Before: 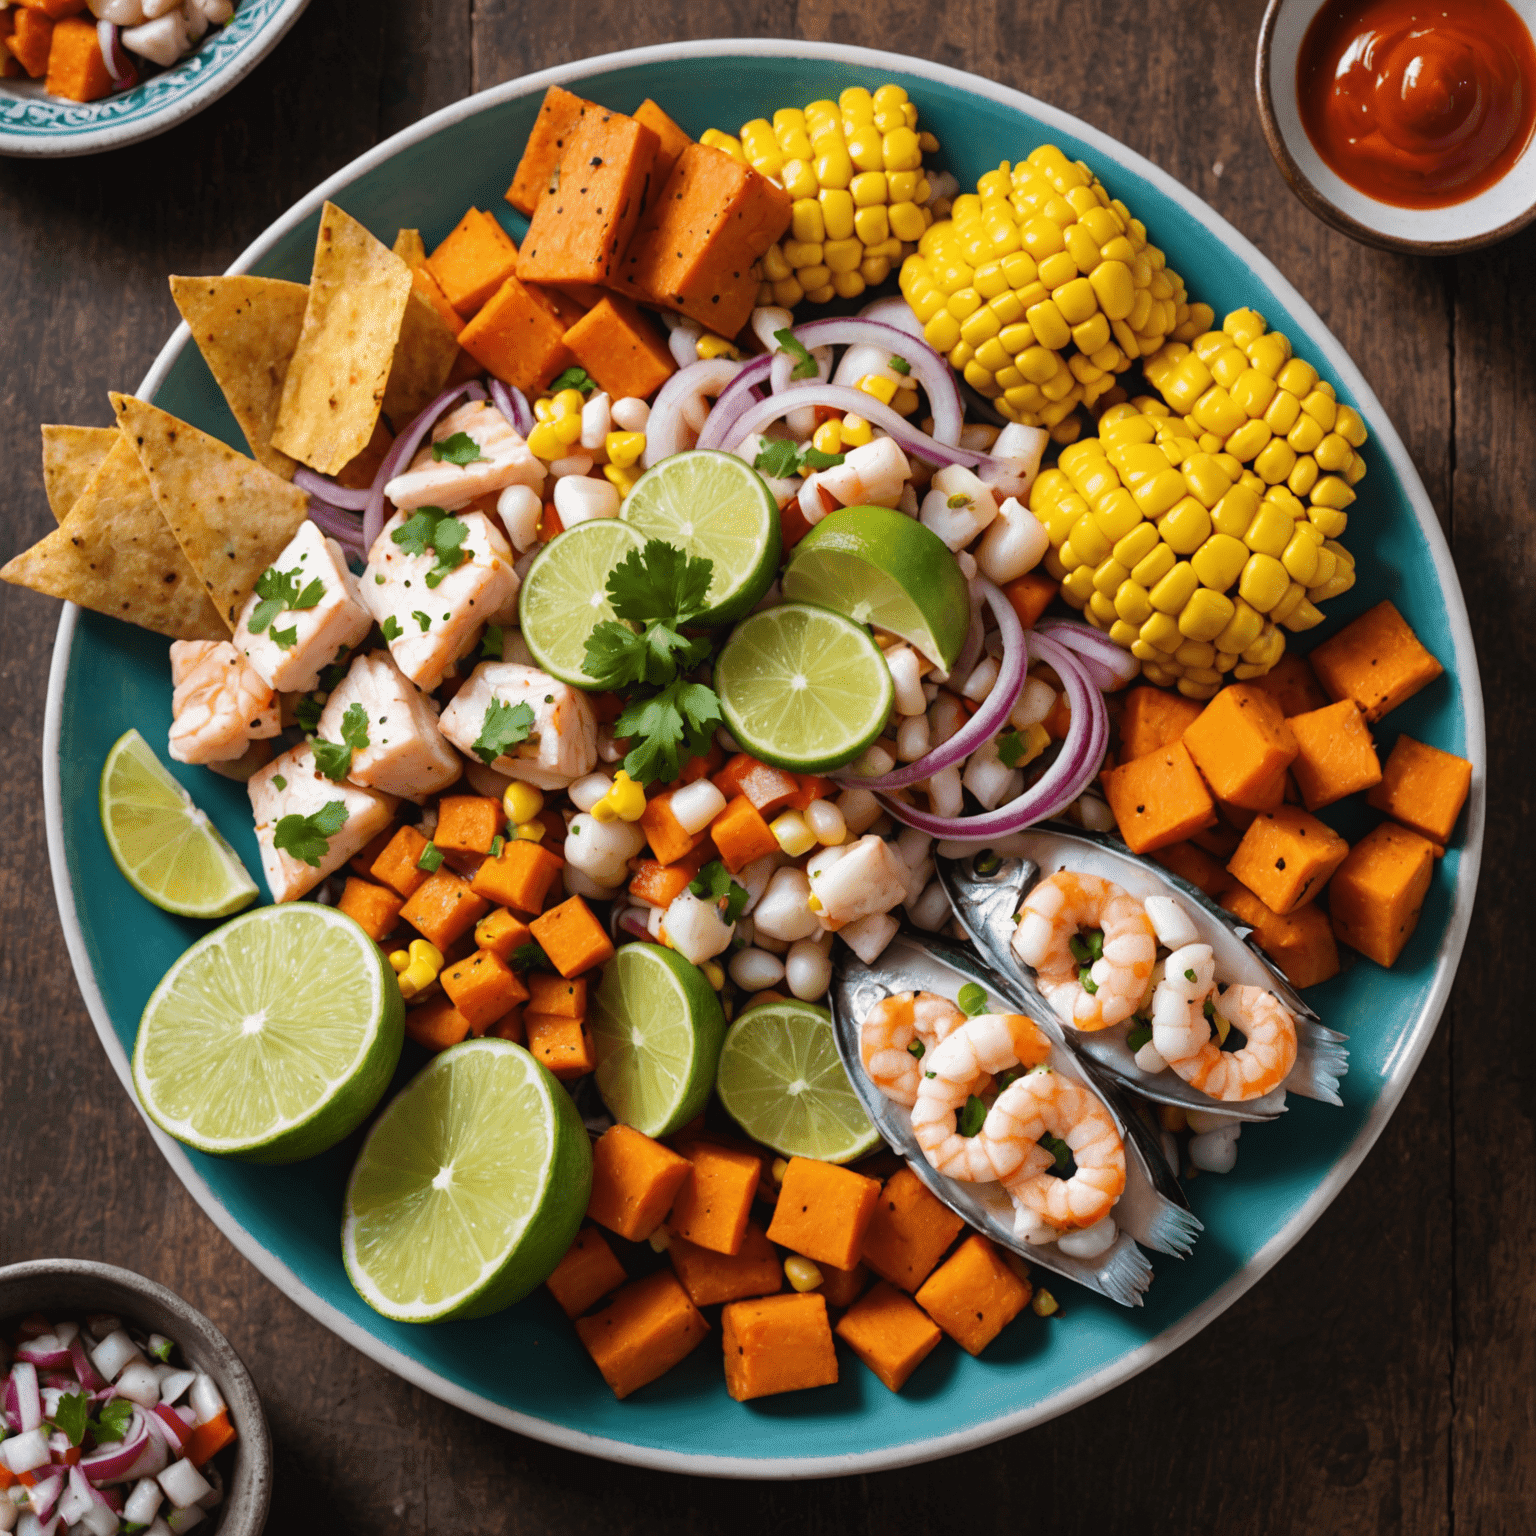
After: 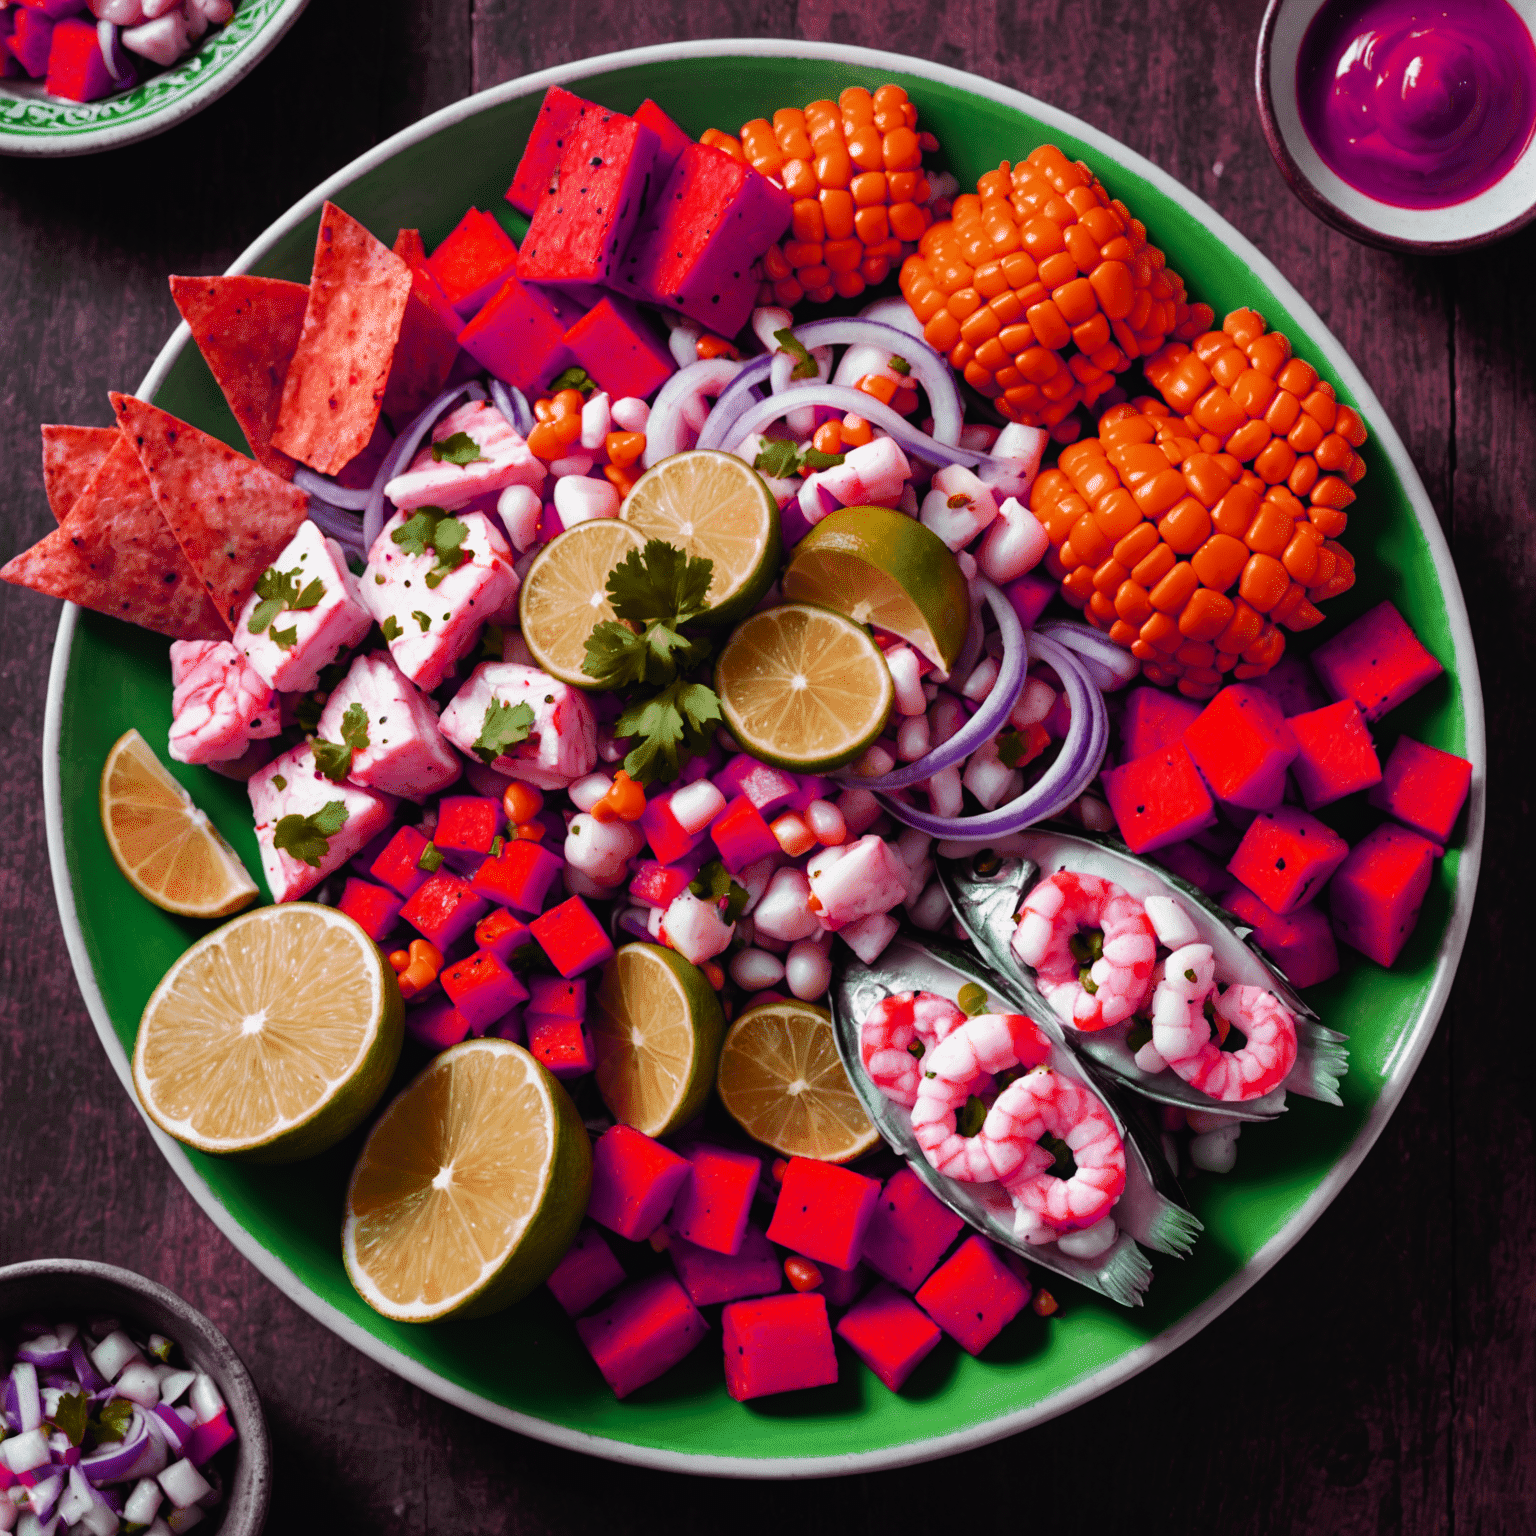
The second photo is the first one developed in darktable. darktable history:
tone curve: curves: ch0 [(0, 0) (0.003, 0.004) (0.011, 0.008) (0.025, 0.012) (0.044, 0.02) (0.069, 0.028) (0.1, 0.034) (0.136, 0.059) (0.177, 0.1) (0.224, 0.151) (0.277, 0.203) (0.335, 0.266) (0.399, 0.344) (0.468, 0.414) (0.543, 0.507) (0.623, 0.602) (0.709, 0.704) (0.801, 0.804) (0.898, 0.927) (1, 1)], preserve colors none
color look up table: target L [82.07, 95.25, 87.91, 89.23, 82.97, 58.2, 73.19, 73.35, 59.35, 50.12, 44.41, 25.02, 4.715, 200.07, 74.82, 77.35, 62.05, 56.16, 51.39, 57.09, 59.12, 54.81, 37.73, 23.94, 26.22, 15.75, 81.36, 66.98, 66.35, 64.74, 66.91, 63.77, 63.85, 56.72, 85.07, 48.74, 48.89, 35.8, 30.74, 45.69, 30.78, 15.9, 3.863, 84.66, 85.45, 79.08, 87.54, 68.04, 50.05], target a [10.16, -16.3, -30.71, -8.547, -65.33, 33.04, -59.33, -60.26, -14.67, -40.96, -37.35, -24.07, -7.349, 0, 18.31, 34.64, 57.96, 72.98, 66.31, 71.75, 78, 45.01, 9.316, 37.43, 42.13, 27.63, 11.49, 49.22, 4.953, -0.084, -5.458, 43.83, 24.52, 17.87, -38.14, 33.23, 62.23, 56.27, 39.03, -14.06, 30.18, 32.87, 17.24, -65.58, -16.85, -62.6, -45.99, -44.6, -38.36], target b [58.84, 50.57, 28.96, 75.58, 66.79, 56.29, 58.21, 59.91, 37.48, 42.84, 39.28, 24.83, 7.047, 0, 16.46, -16, 37.86, 60.66, 26.04, -55.34, -52.26, -30.15, -6.104, 33.59, -24.58, -15.97, -17.95, -39.31, -46.29, -1.182, -23.54, -49.72, -31.14, -18.3, -21, -69.25, -62.11, -92.11, -51.39, -26.46, -33.02, -54.81, -28.51, 67.67, 10.85, 56.89, -2.639, 15.54, 25.65], num patches 49
